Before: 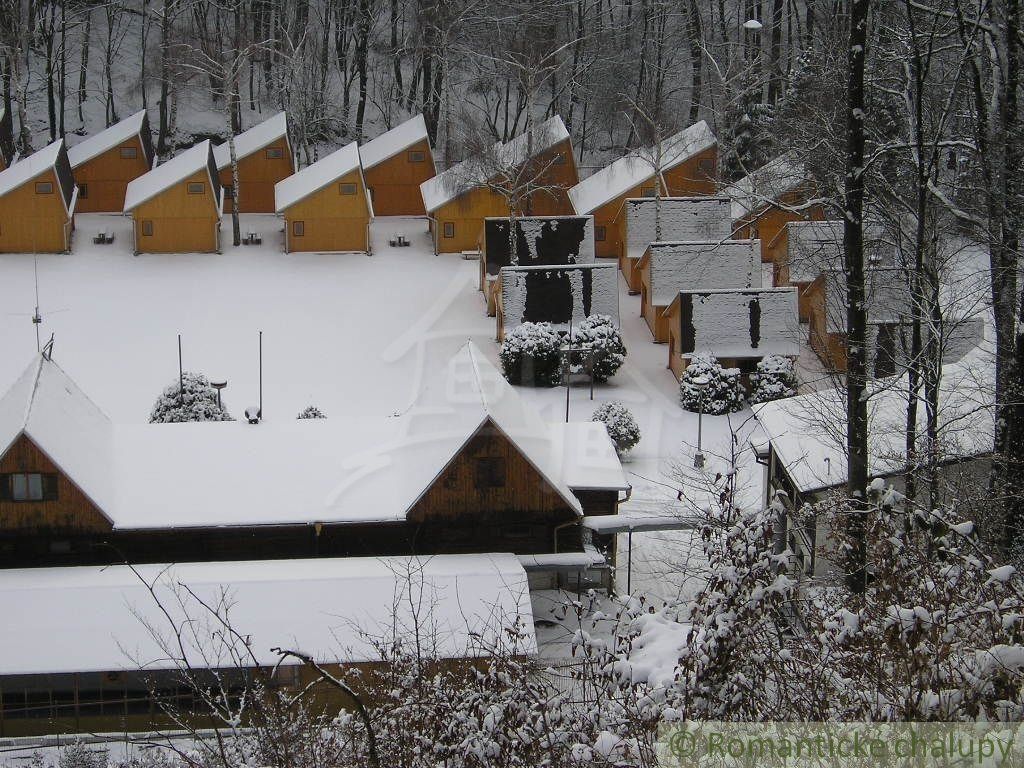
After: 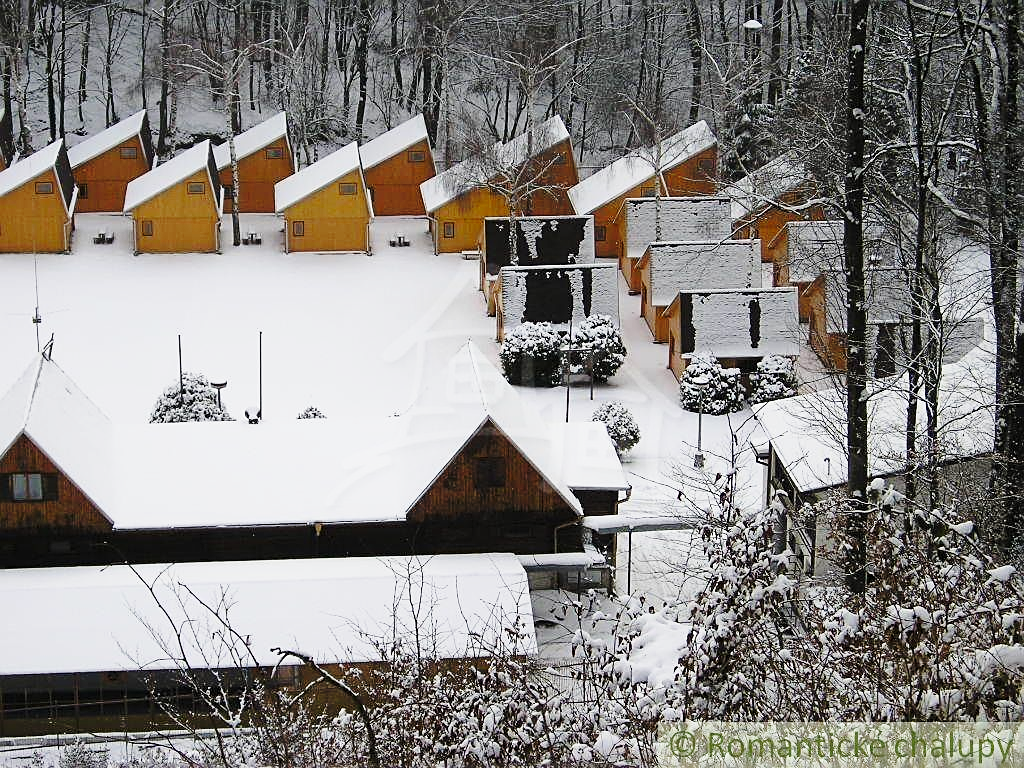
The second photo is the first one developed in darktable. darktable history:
base curve: curves: ch0 [(0, 0) (0.028, 0.03) (0.121, 0.232) (0.46, 0.748) (0.859, 0.968) (1, 1)], preserve colors none
sharpen: on, module defaults
